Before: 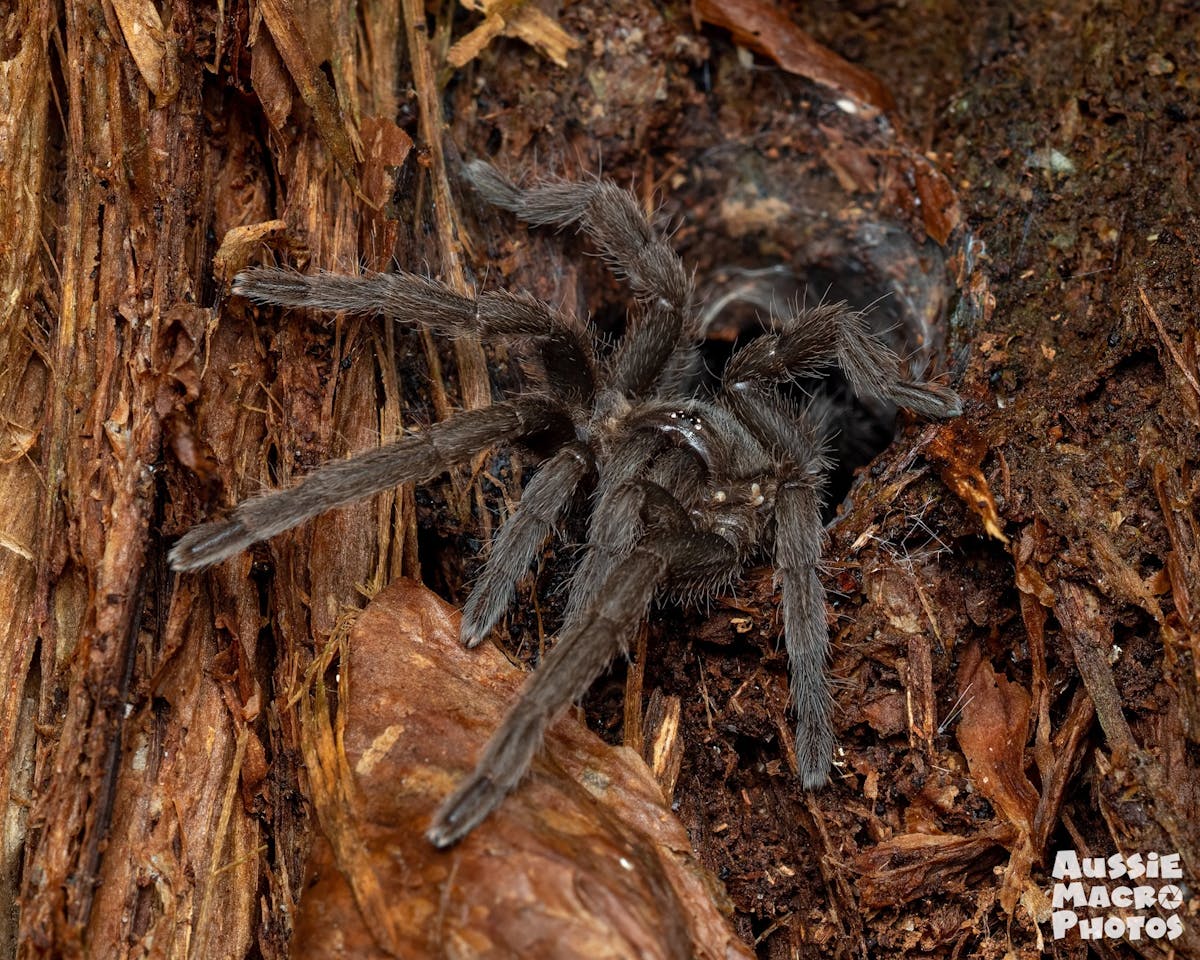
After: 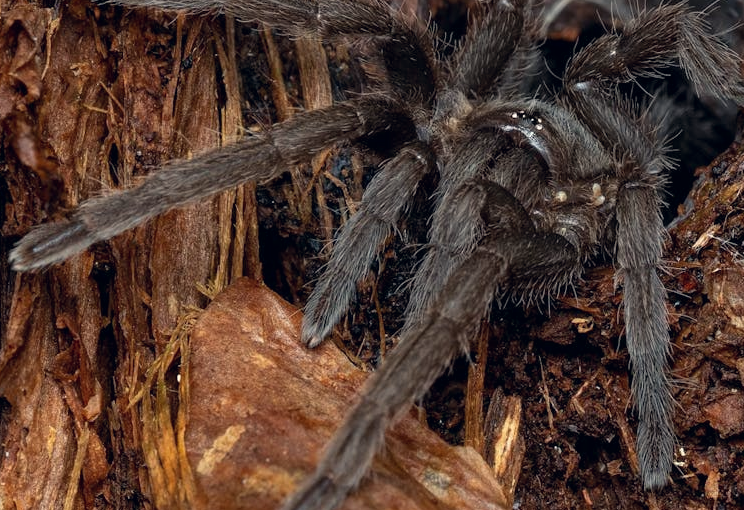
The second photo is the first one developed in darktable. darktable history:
crop: left 13.312%, top 31.28%, right 24.627%, bottom 15.582%
color correction: highlights a* 0.207, highlights b* 2.7, shadows a* -0.874, shadows b* -4.78
